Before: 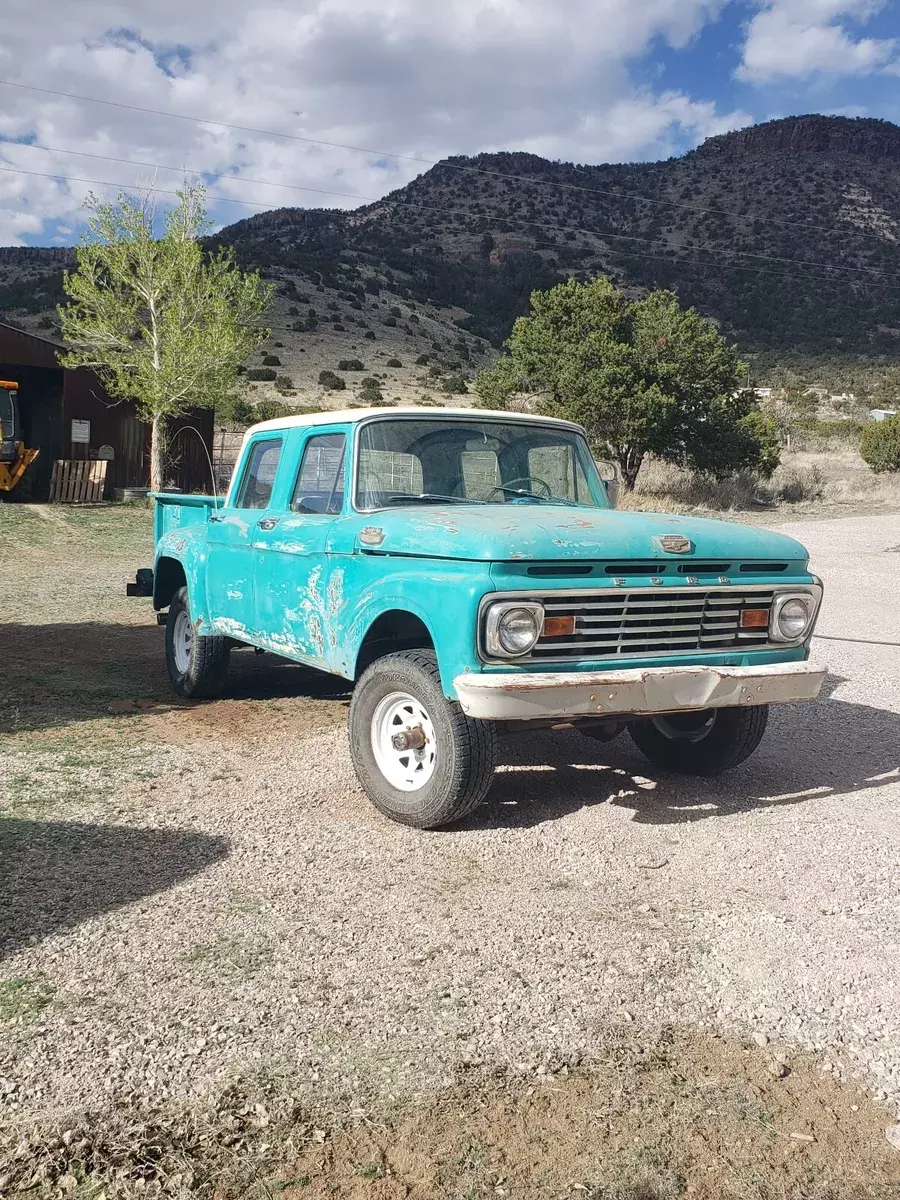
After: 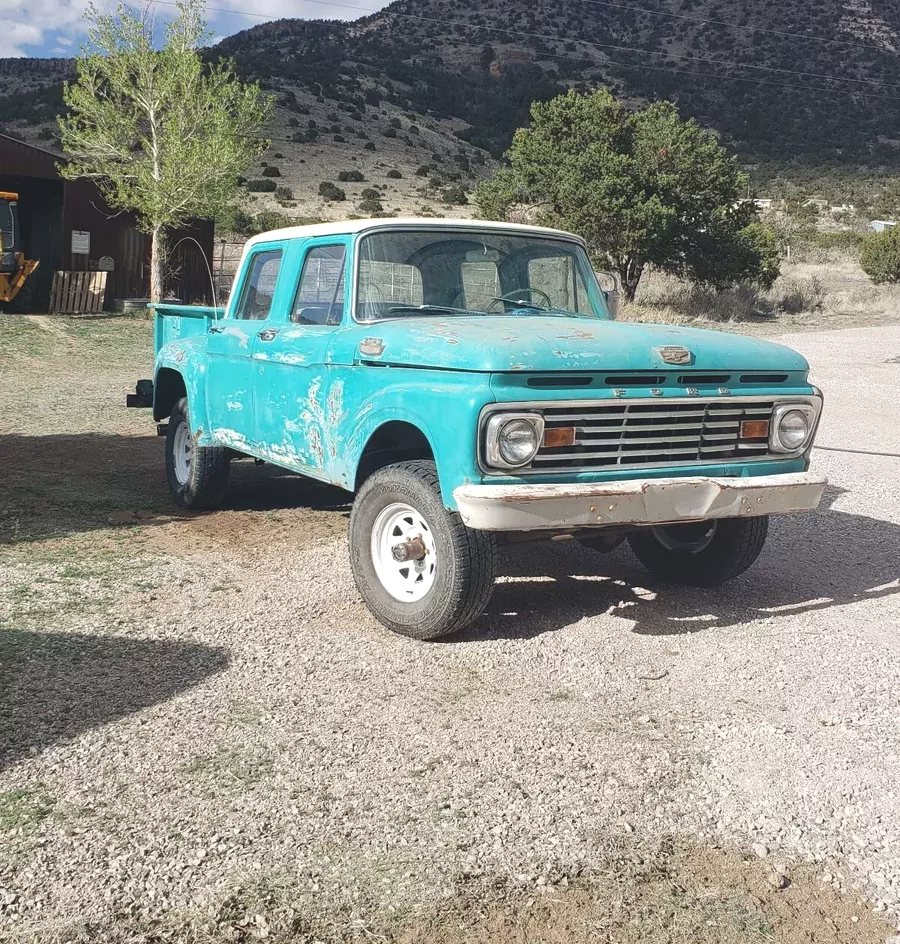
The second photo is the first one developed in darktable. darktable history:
exposure: black level correction -0.008, exposure 0.067 EV, compensate highlight preservation false
crop and rotate: top 15.774%, bottom 5.506%
color zones: curves: ch1 [(0.113, 0.438) (0.75, 0.5)]; ch2 [(0.12, 0.526) (0.75, 0.5)]
